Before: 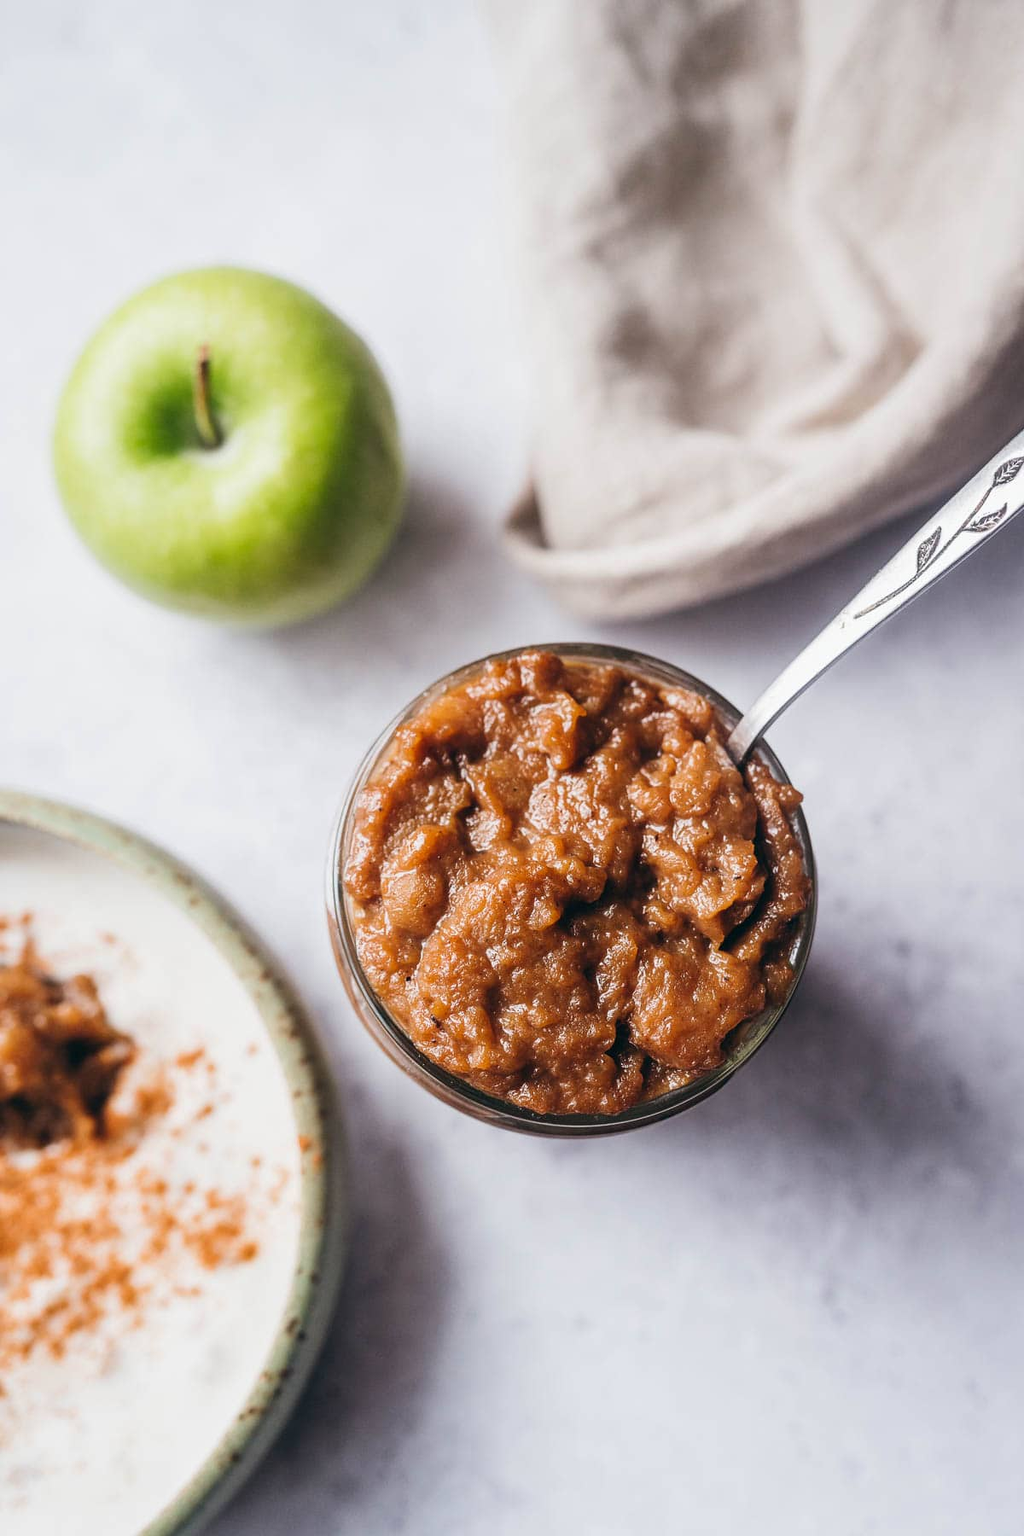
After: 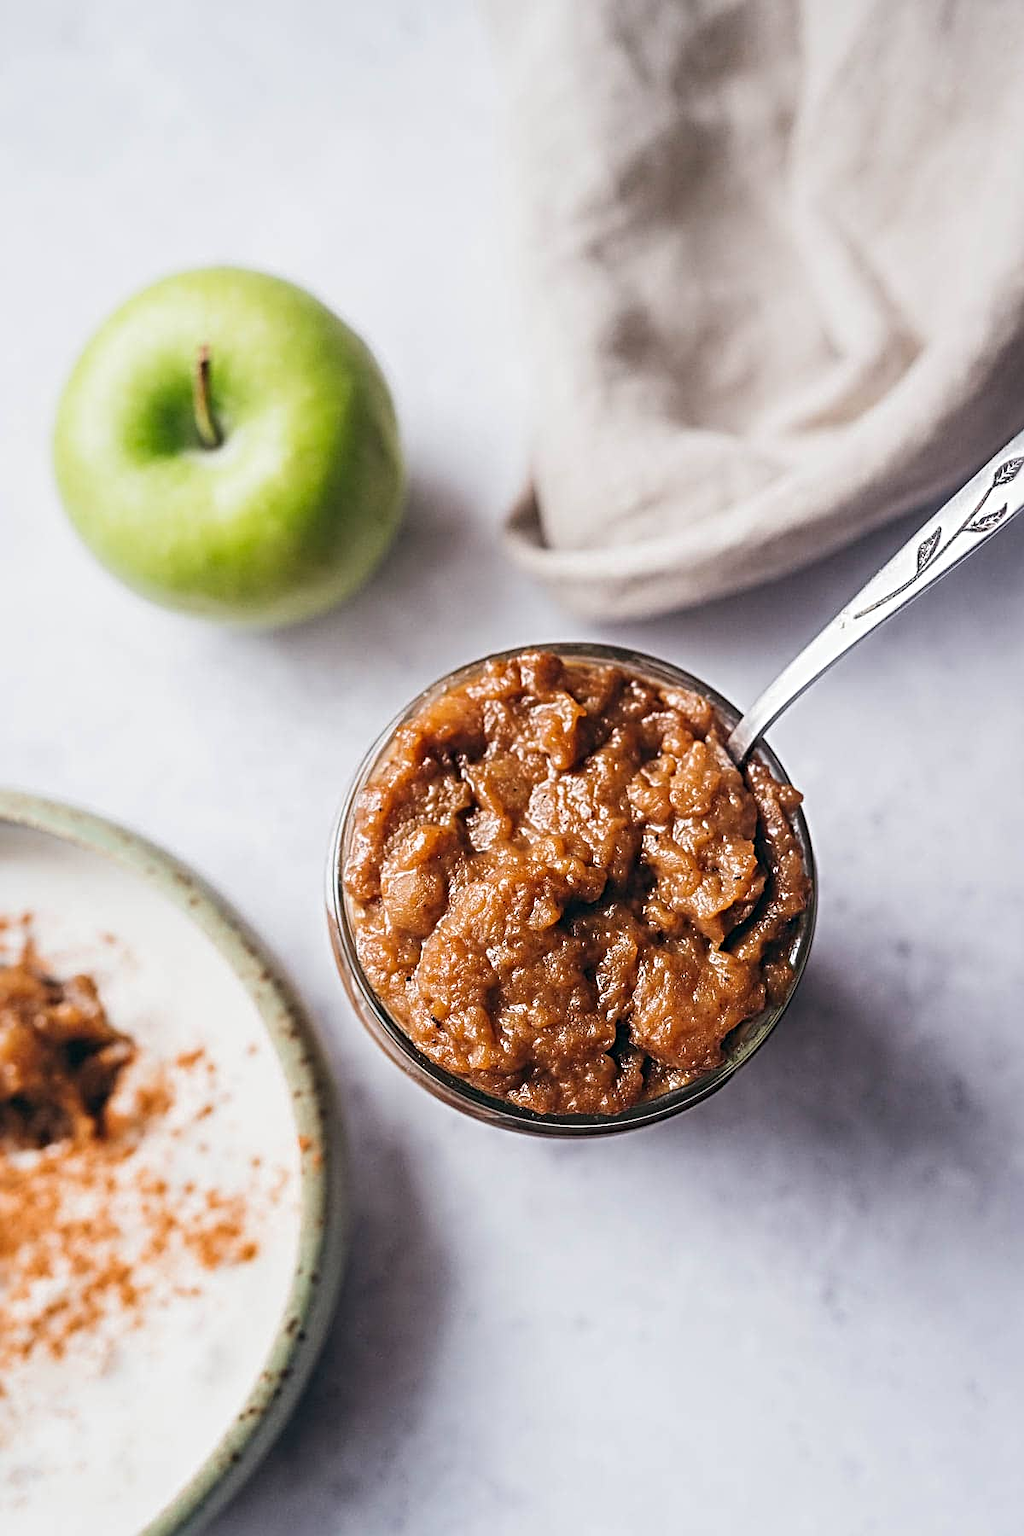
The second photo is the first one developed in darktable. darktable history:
sharpen: radius 4.87
